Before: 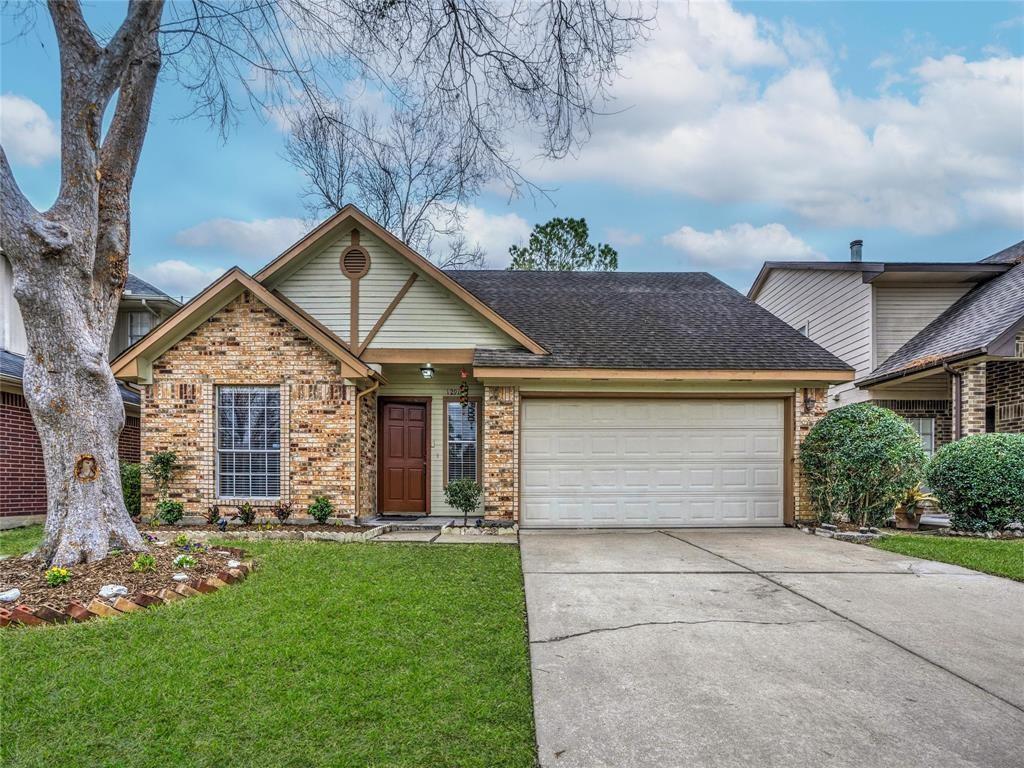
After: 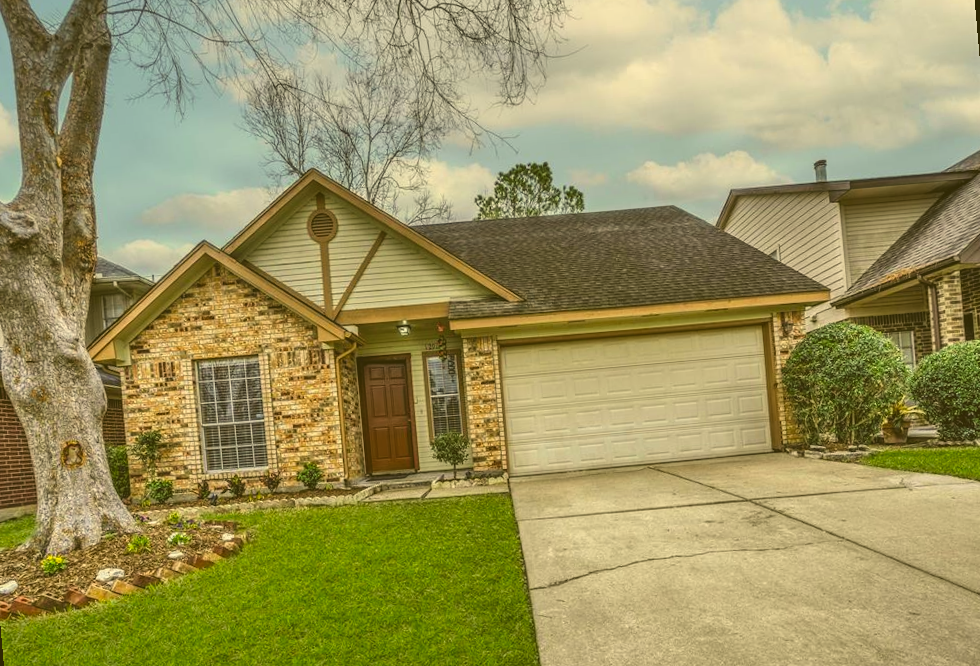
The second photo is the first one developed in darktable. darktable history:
rotate and perspective: rotation -5°, crop left 0.05, crop right 0.952, crop top 0.11, crop bottom 0.89
exposure: black level correction -0.023, exposure -0.039 EV, compensate highlight preservation false
color correction: highlights a* 0.162, highlights b* 29.53, shadows a* -0.162, shadows b* 21.09
